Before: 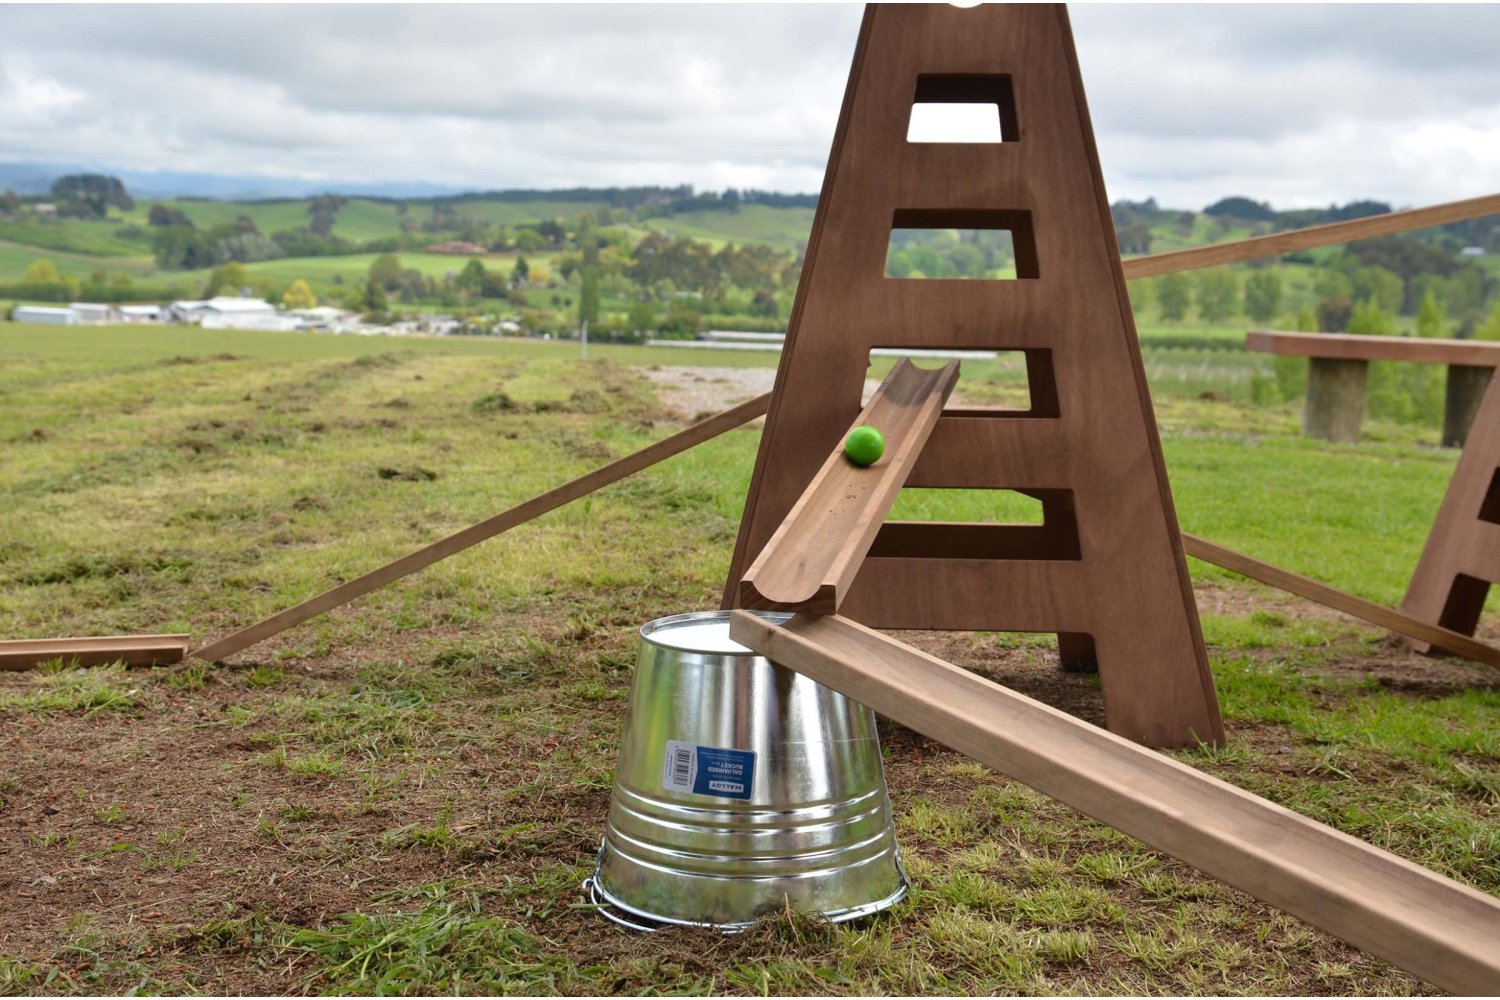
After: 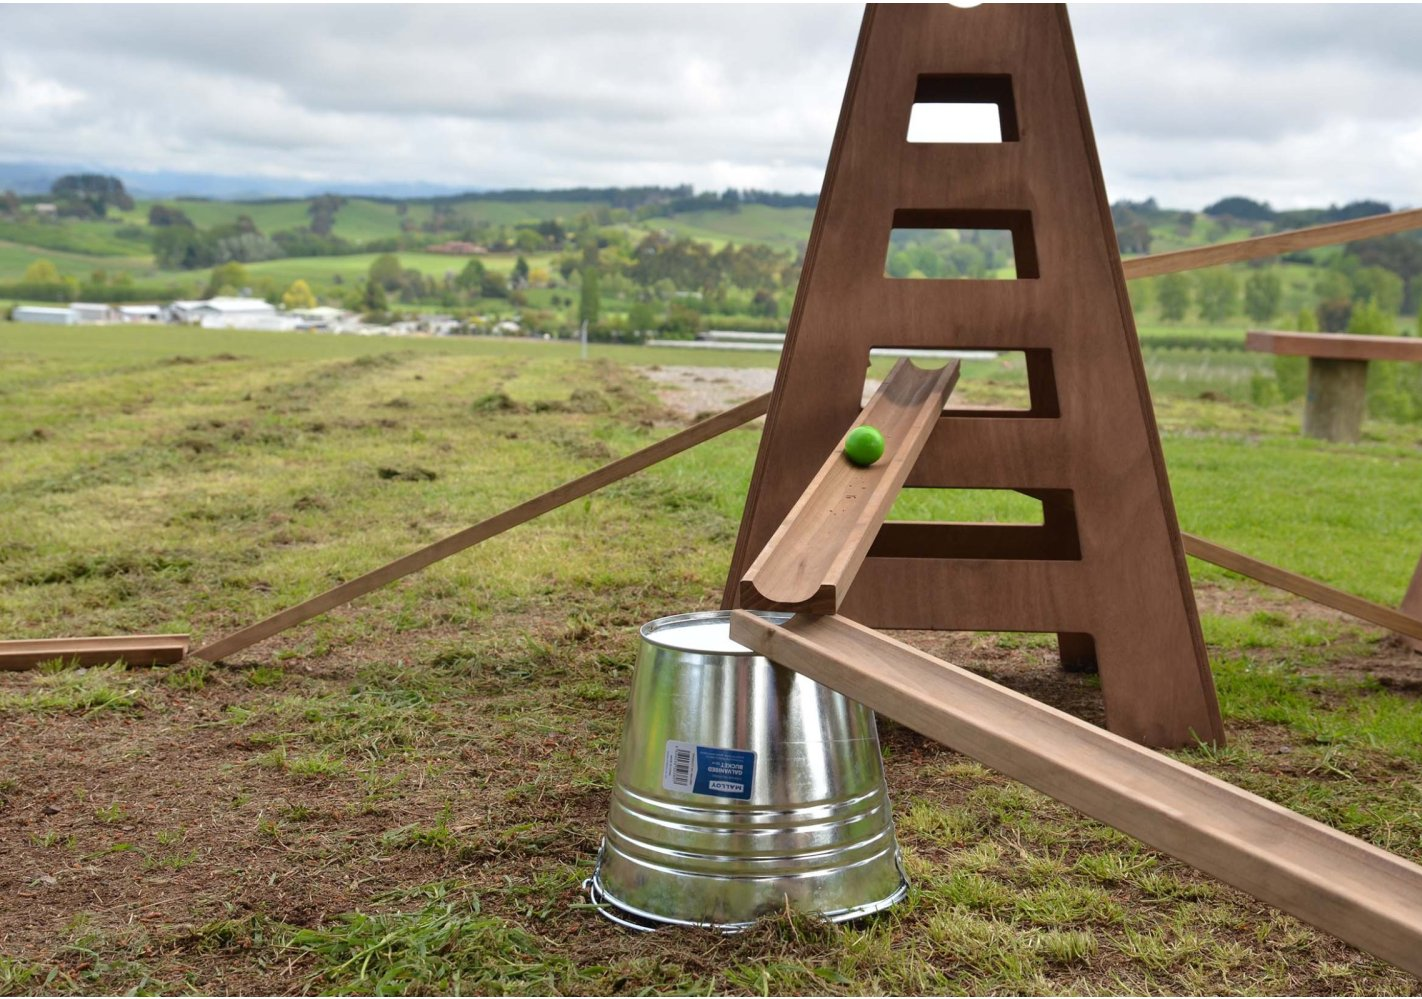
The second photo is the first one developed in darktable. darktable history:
crop and rotate: left 0%, right 5.175%
